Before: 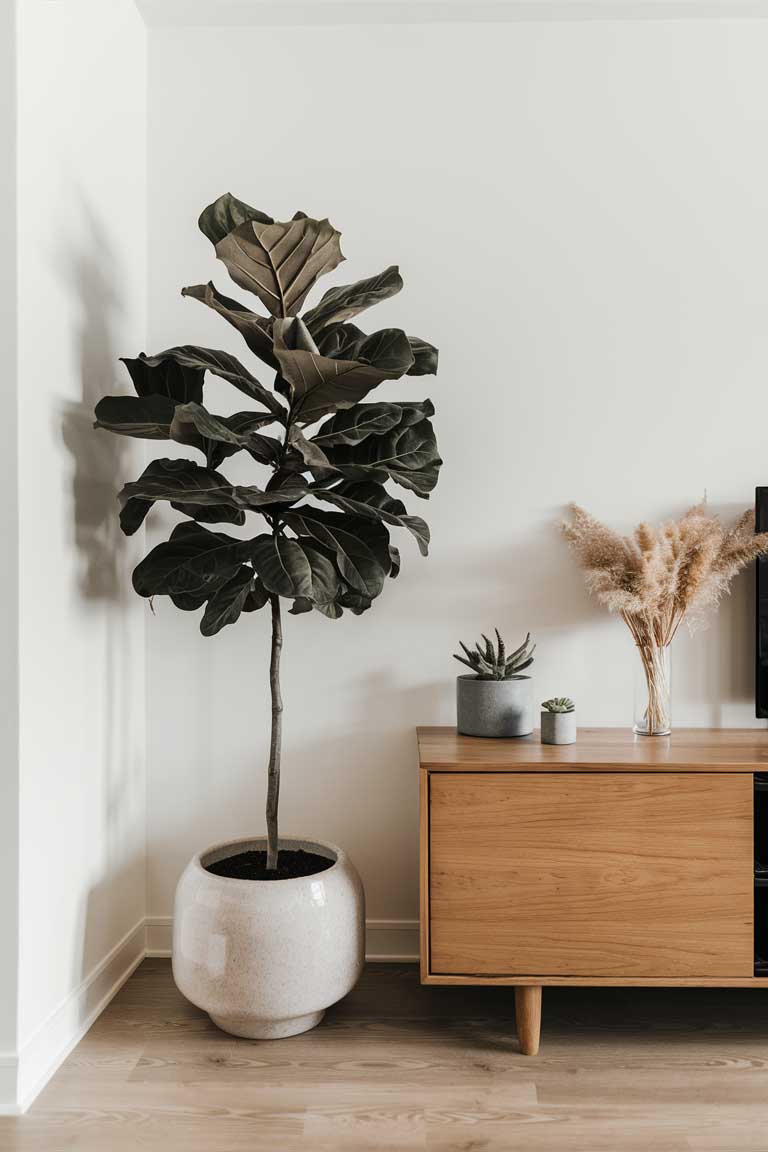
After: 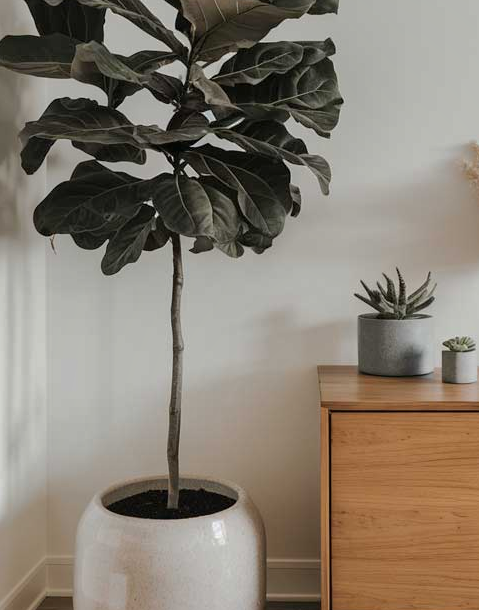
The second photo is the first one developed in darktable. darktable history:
crop: left 13.02%, top 31.356%, right 24.57%, bottom 15.678%
shadows and highlights: shadows 39.7, highlights -59.67
